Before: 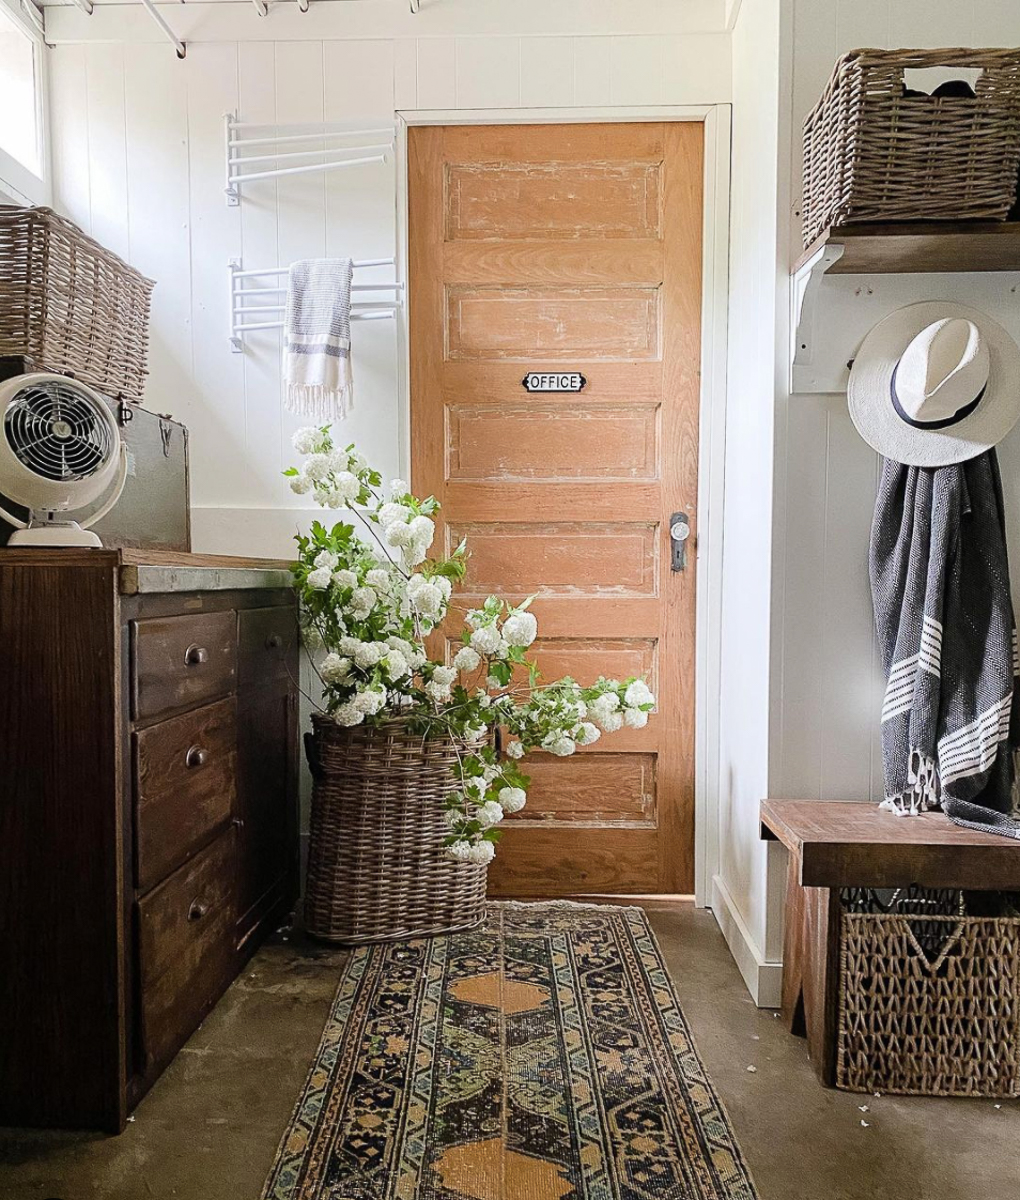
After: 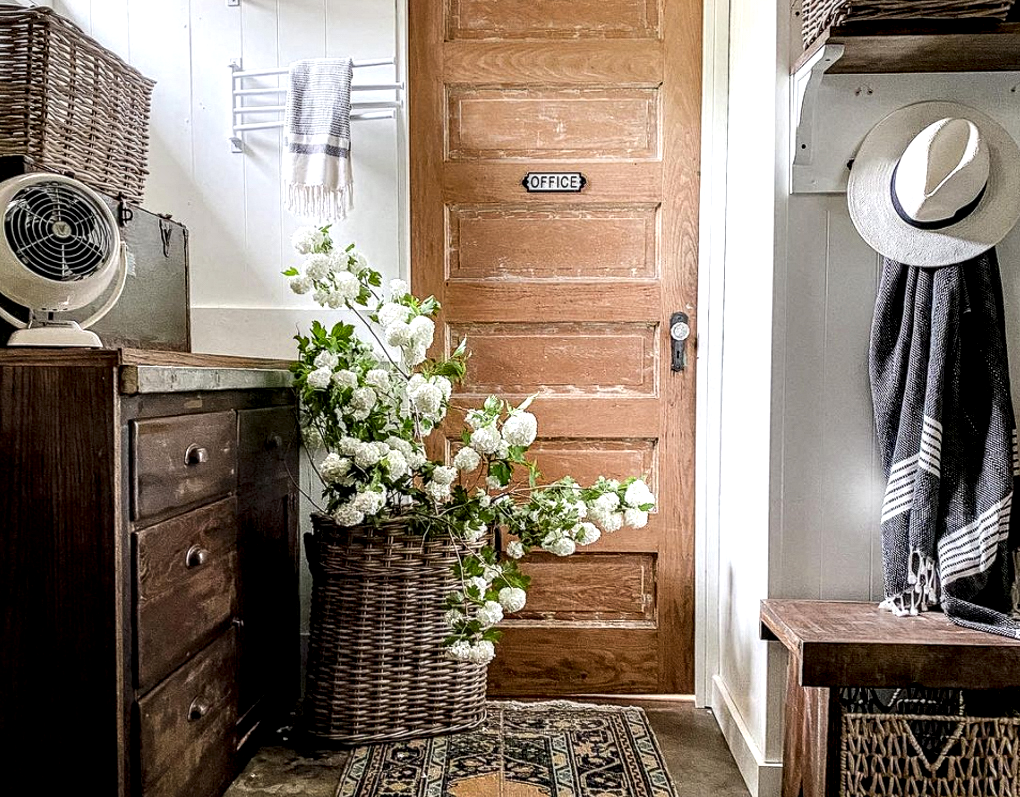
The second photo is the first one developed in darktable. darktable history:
crop: top 16.742%, bottom 16.781%
local contrast: highlights 22%, detail 196%
